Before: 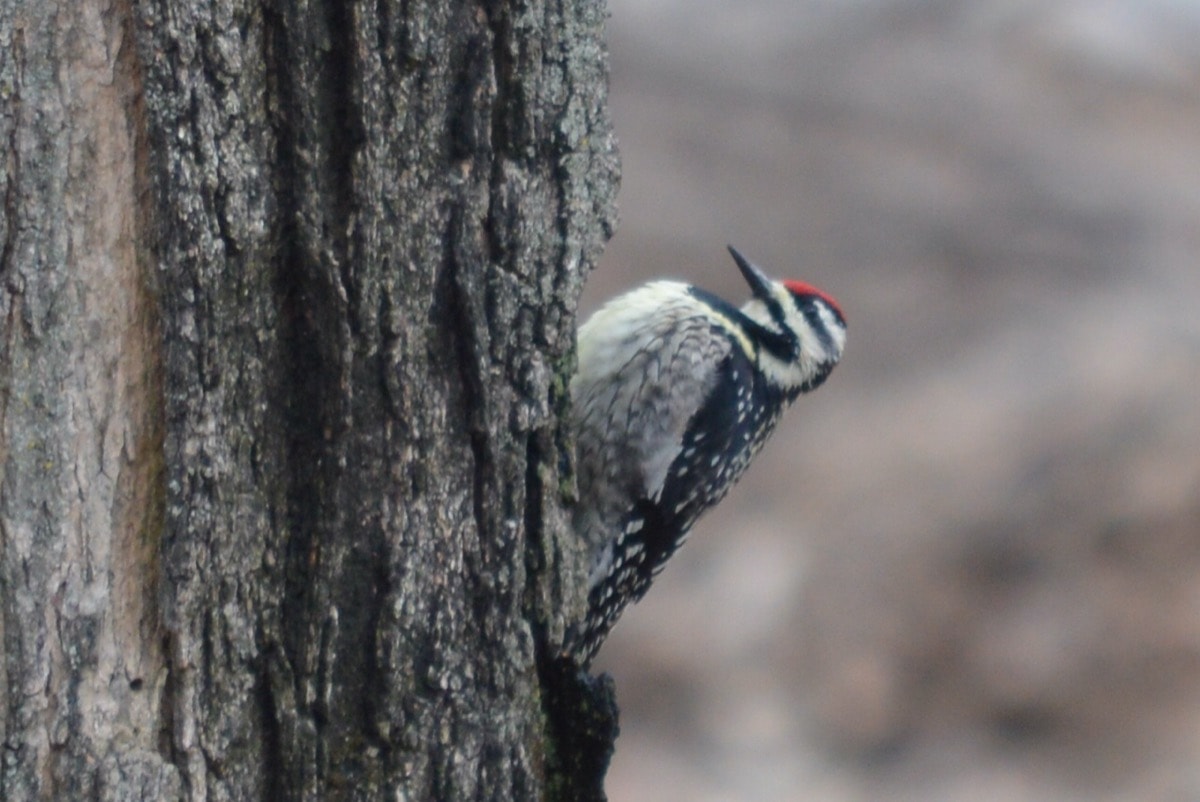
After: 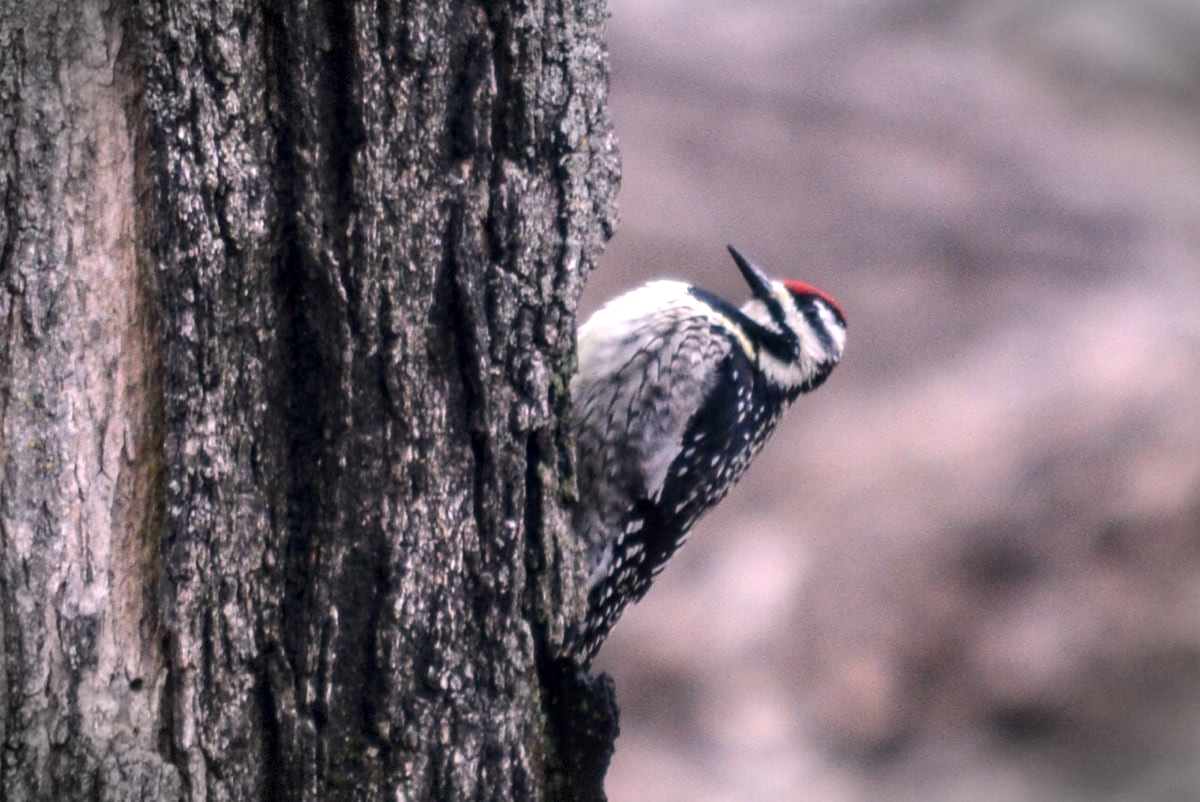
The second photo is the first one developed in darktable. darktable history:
vignetting: fall-off start 87.41%, brightness -0.623, saturation -0.685, automatic ratio true, dithering 8-bit output
local contrast: detail 130%
tone equalizer: -8 EV -0.763 EV, -7 EV -0.696 EV, -6 EV -0.6 EV, -5 EV -0.372 EV, -3 EV 0.384 EV, -2 EV 0.6 EV, -1 EV 0.692 EV, +0 EV 0.743 EV, edges refinement/feathering 500, mask exposure compensation -1.57 EV, preserve details no
color calibration: gray › normalize channels true, illuminant as shot in camera, x 0.37, y 0.382, temperature 4319.67 K, gamut compression 0.023
color correction: highlights a* 11.91, highlights b* 11.55
